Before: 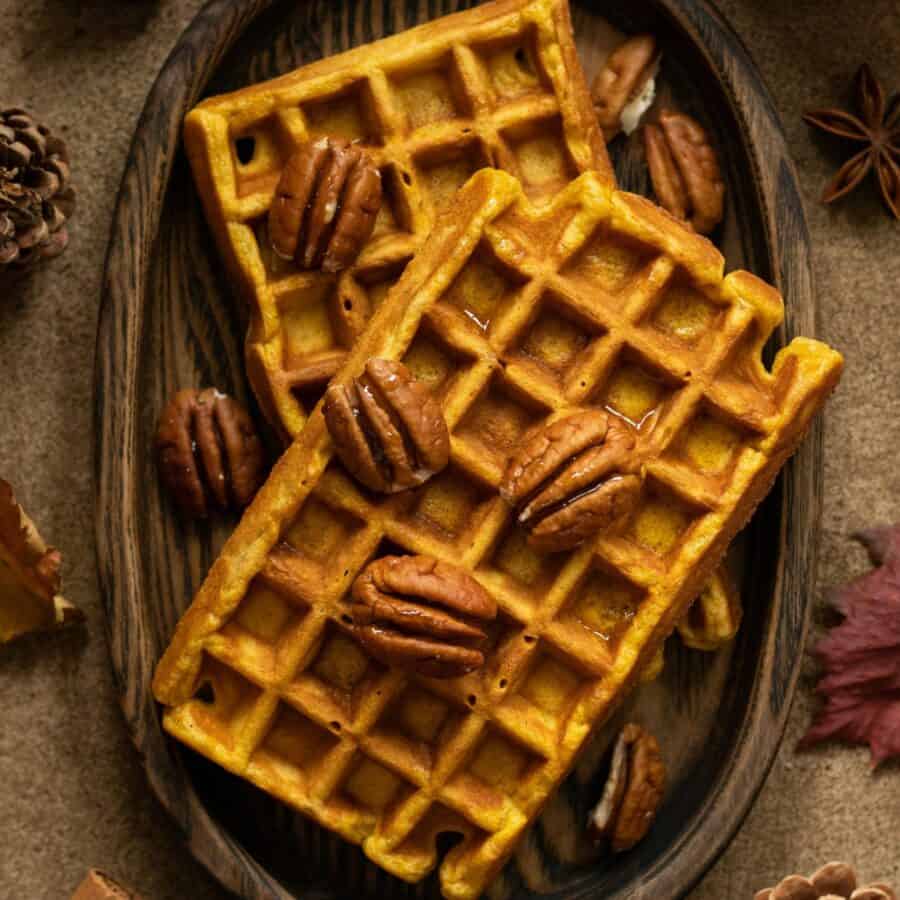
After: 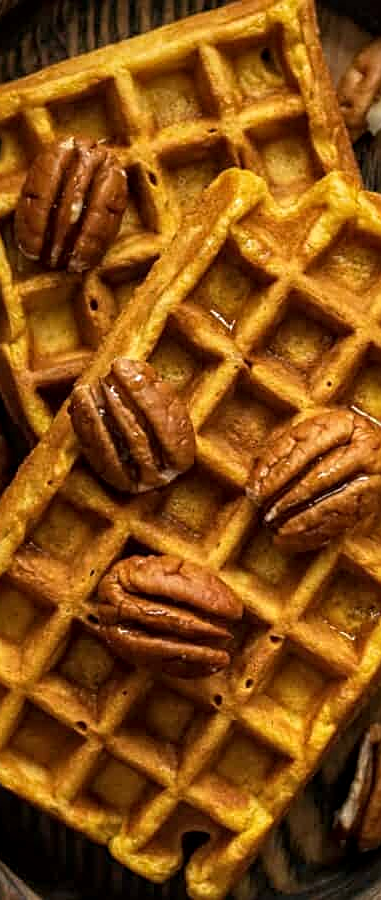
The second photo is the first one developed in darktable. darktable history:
crop: left 28.326%, right 29.255%
sharpen: on, module defaults
local contrast: on, module defaults
